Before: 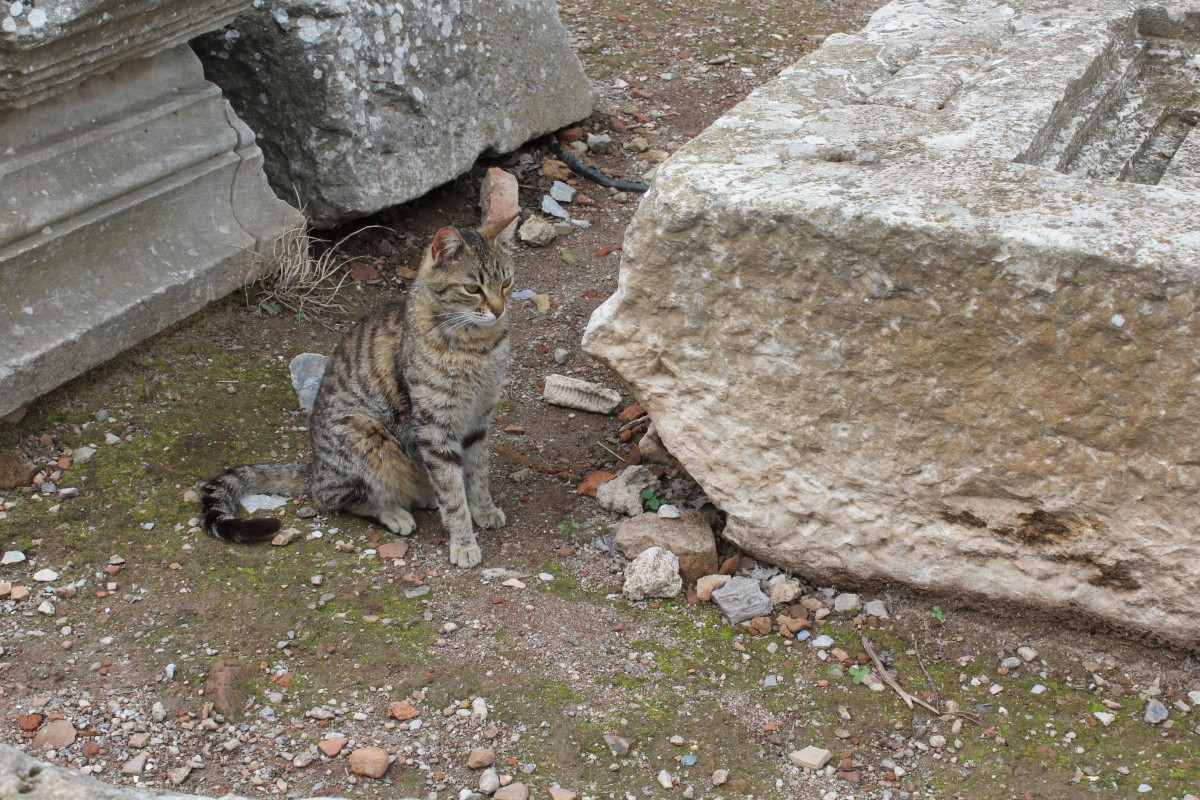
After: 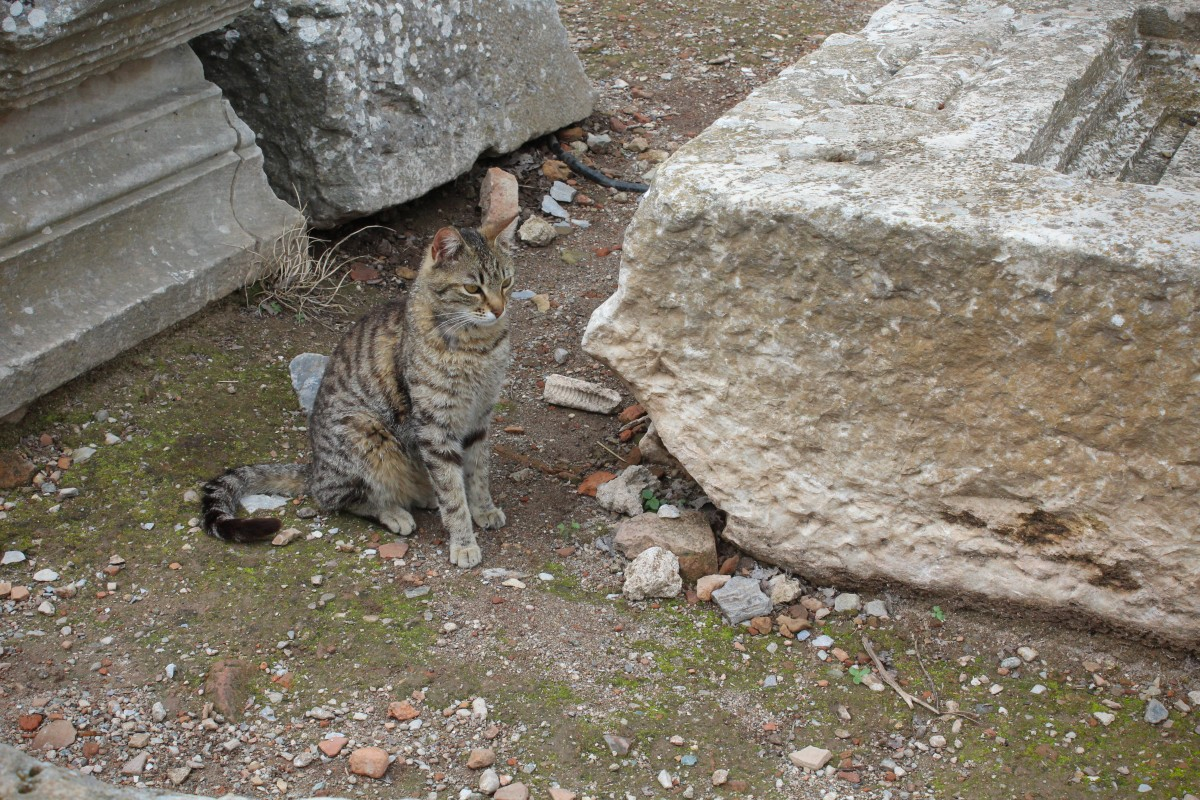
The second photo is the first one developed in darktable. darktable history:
vignetting: saturation 0.368
